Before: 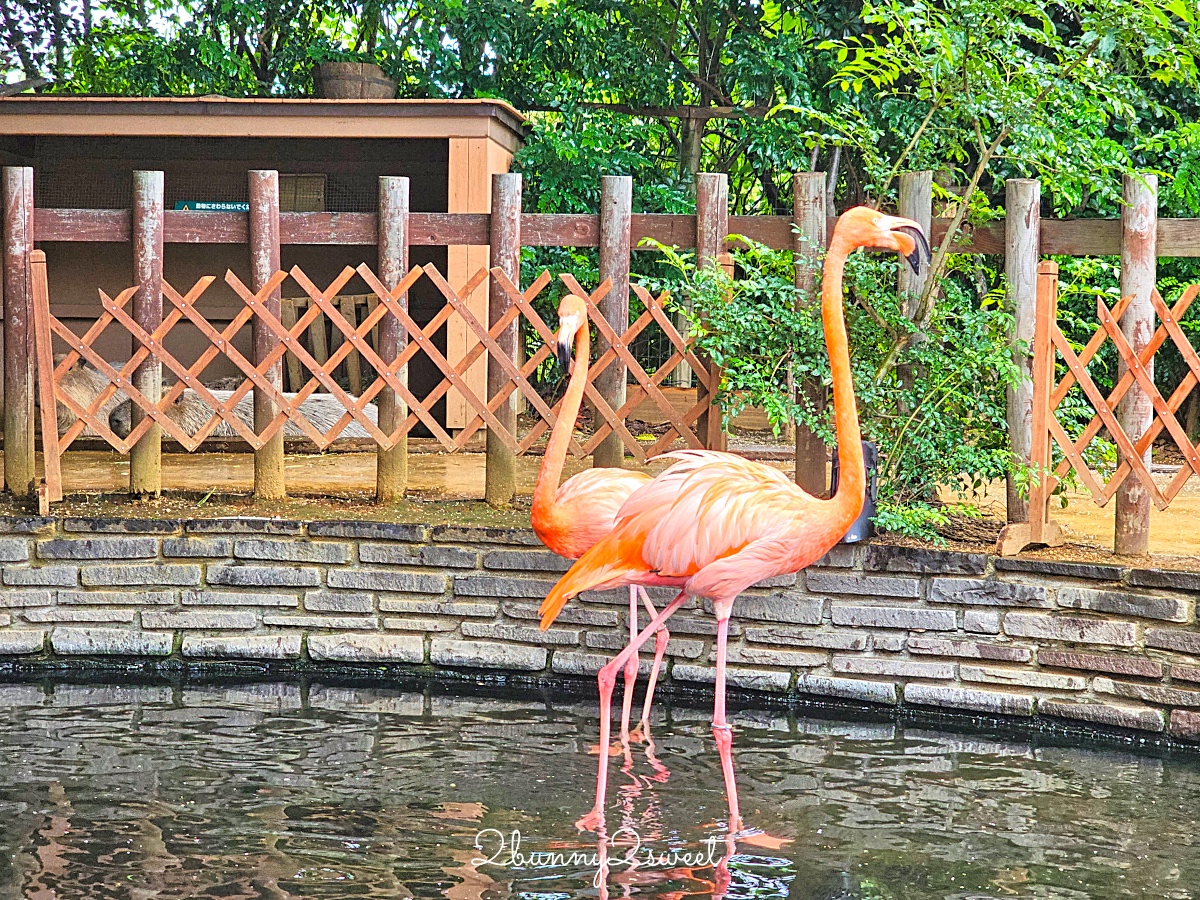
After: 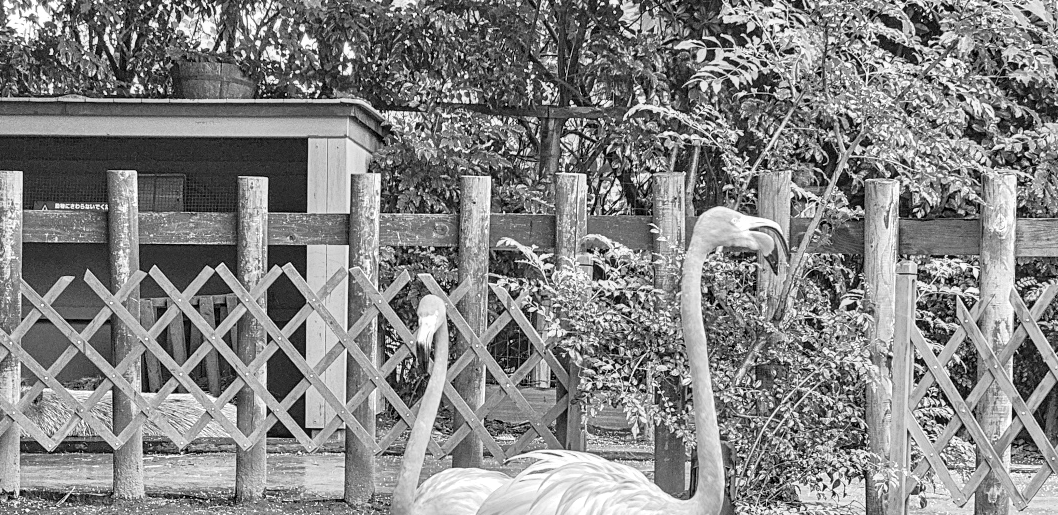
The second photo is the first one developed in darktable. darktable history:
local contrast: on, module defaults
crop and rotate: left 11.812%, bottom 42.776%
monochrome: on, module defaults
